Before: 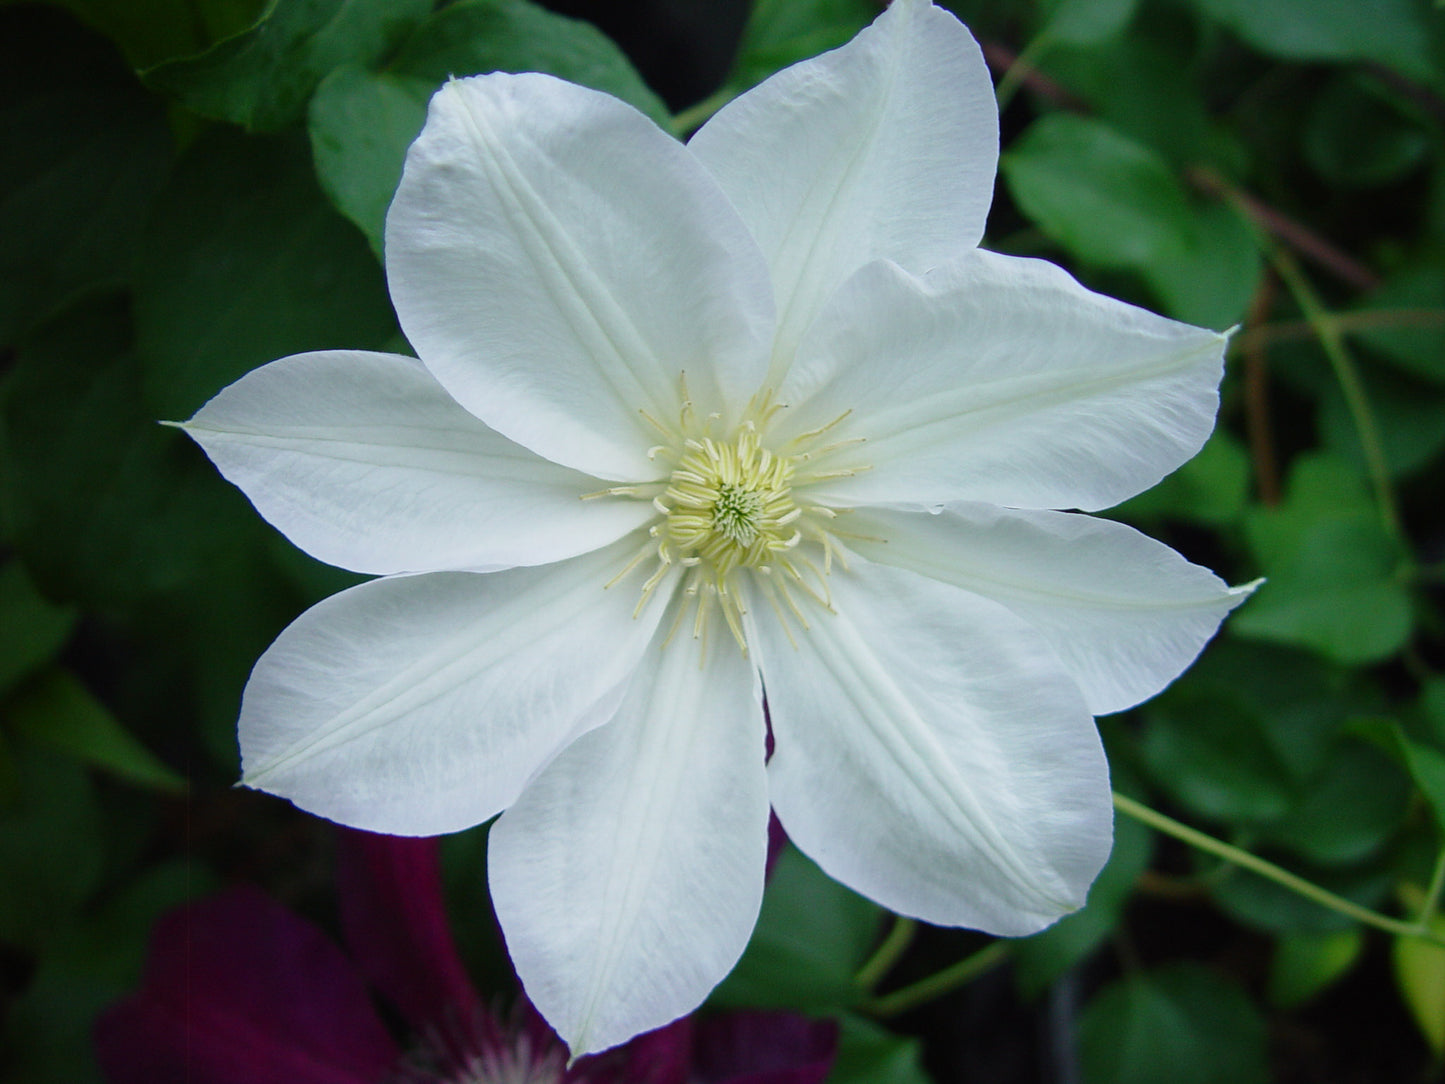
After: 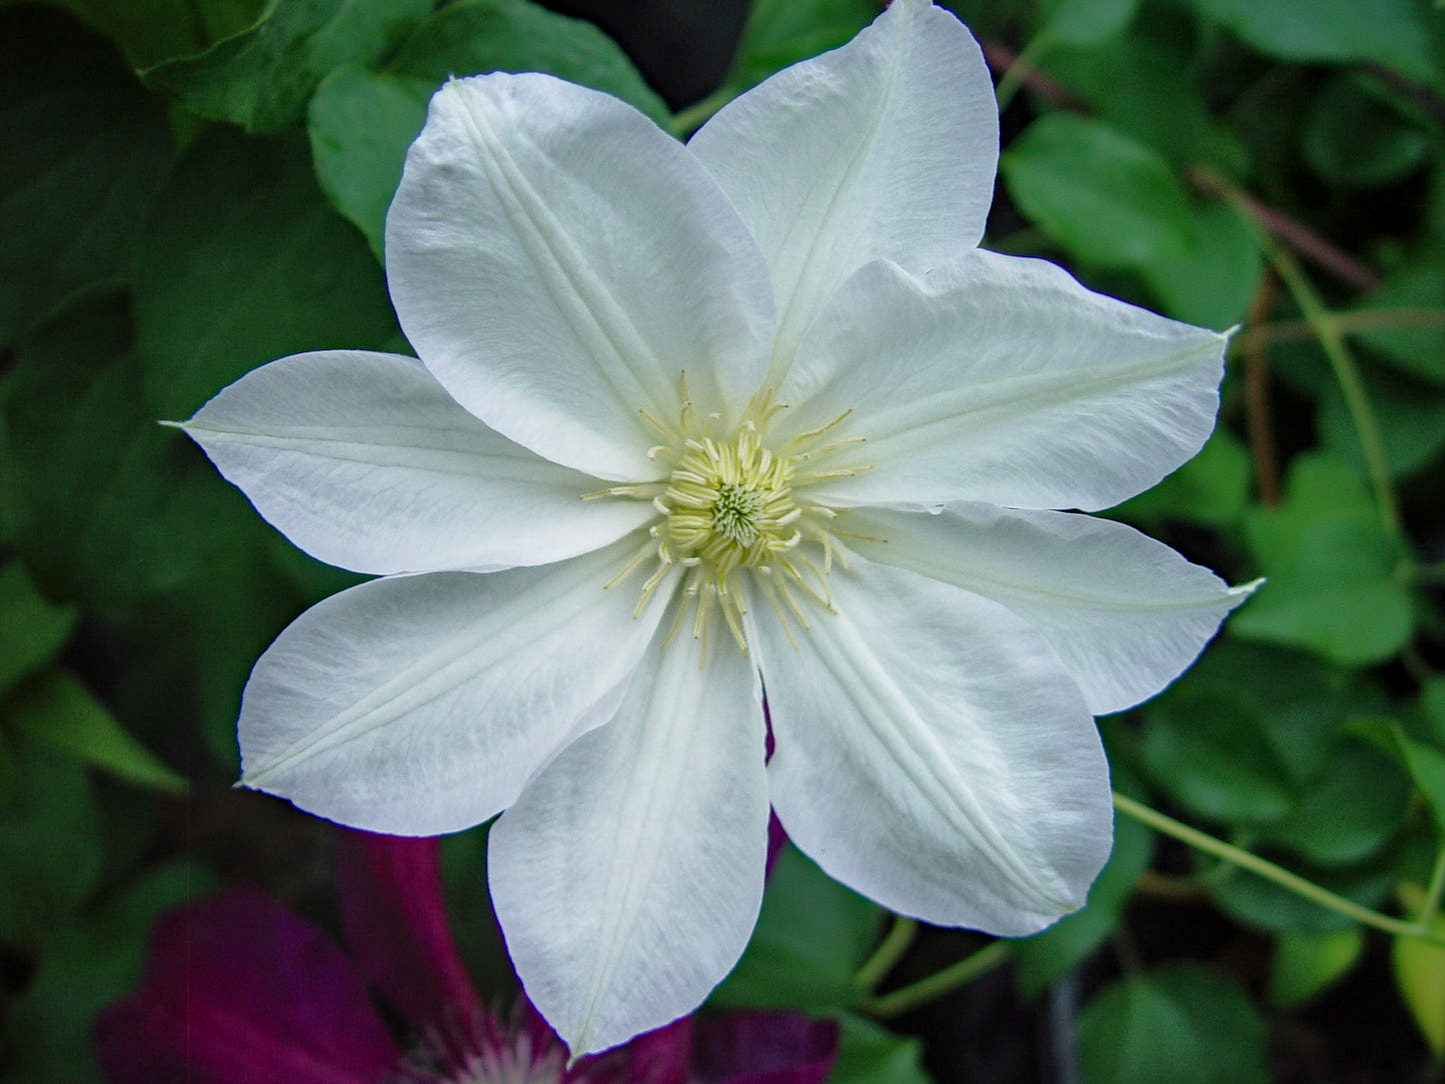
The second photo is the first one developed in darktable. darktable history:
shadows and highlights: shadows 43.06, highlights 6.94
haze removal: compatibility mode true, adaptive false
local contrast: on, module defaults
